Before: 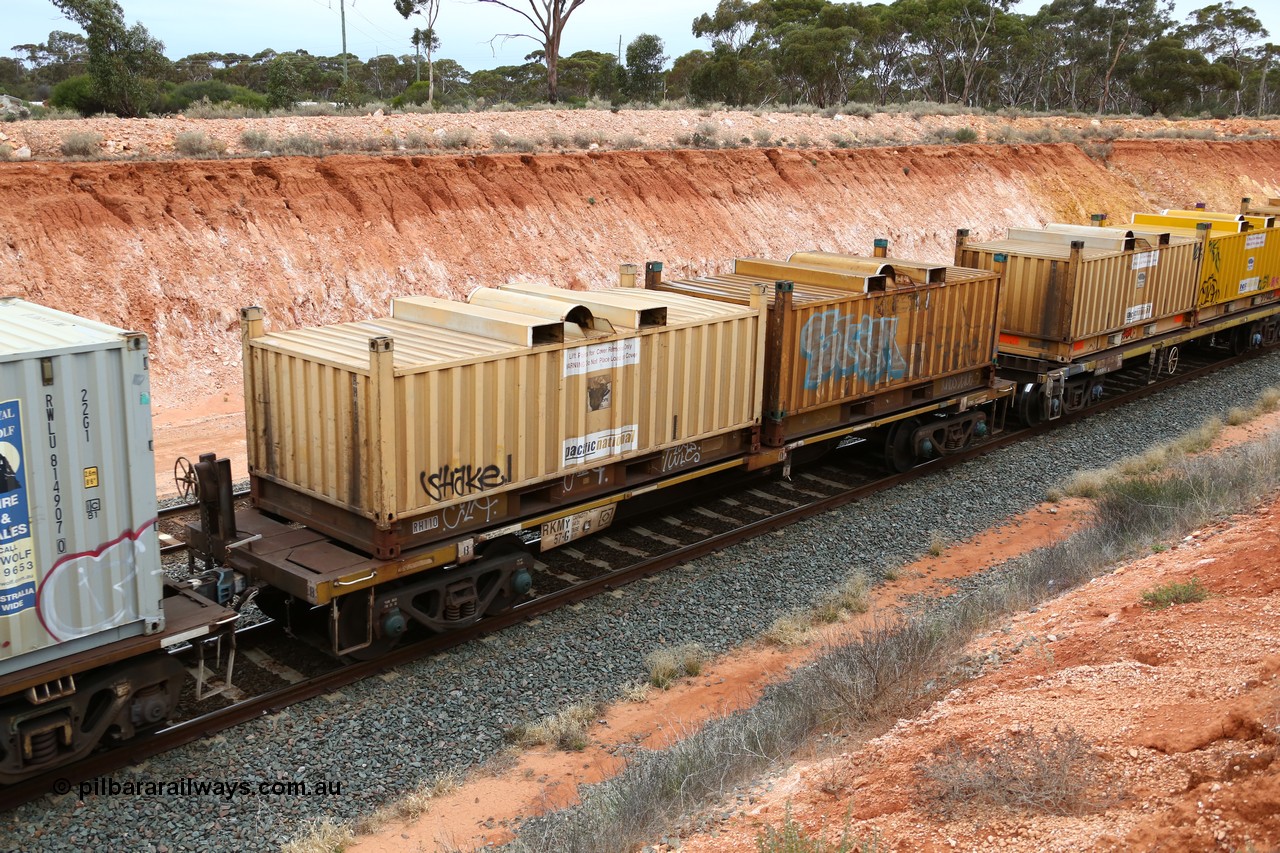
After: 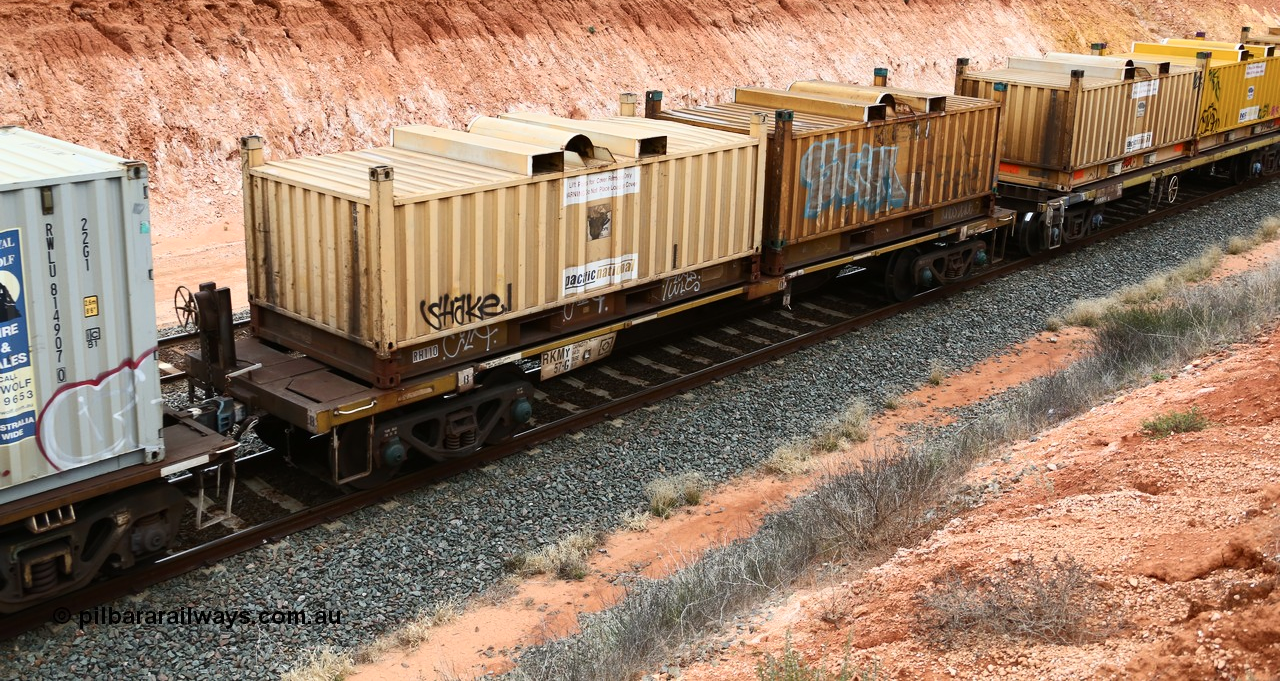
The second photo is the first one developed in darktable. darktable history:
shadows and highlights: shadows 13.35, white point adjustment 1.17, soften with gaussian
crop and rotate: top 20.068%
exposure: exposure 0.153 EV, compensate exposure bias true, compensate highlight preservation false
contrast brightness saturation: contrast 0.236, brightness 0.091
